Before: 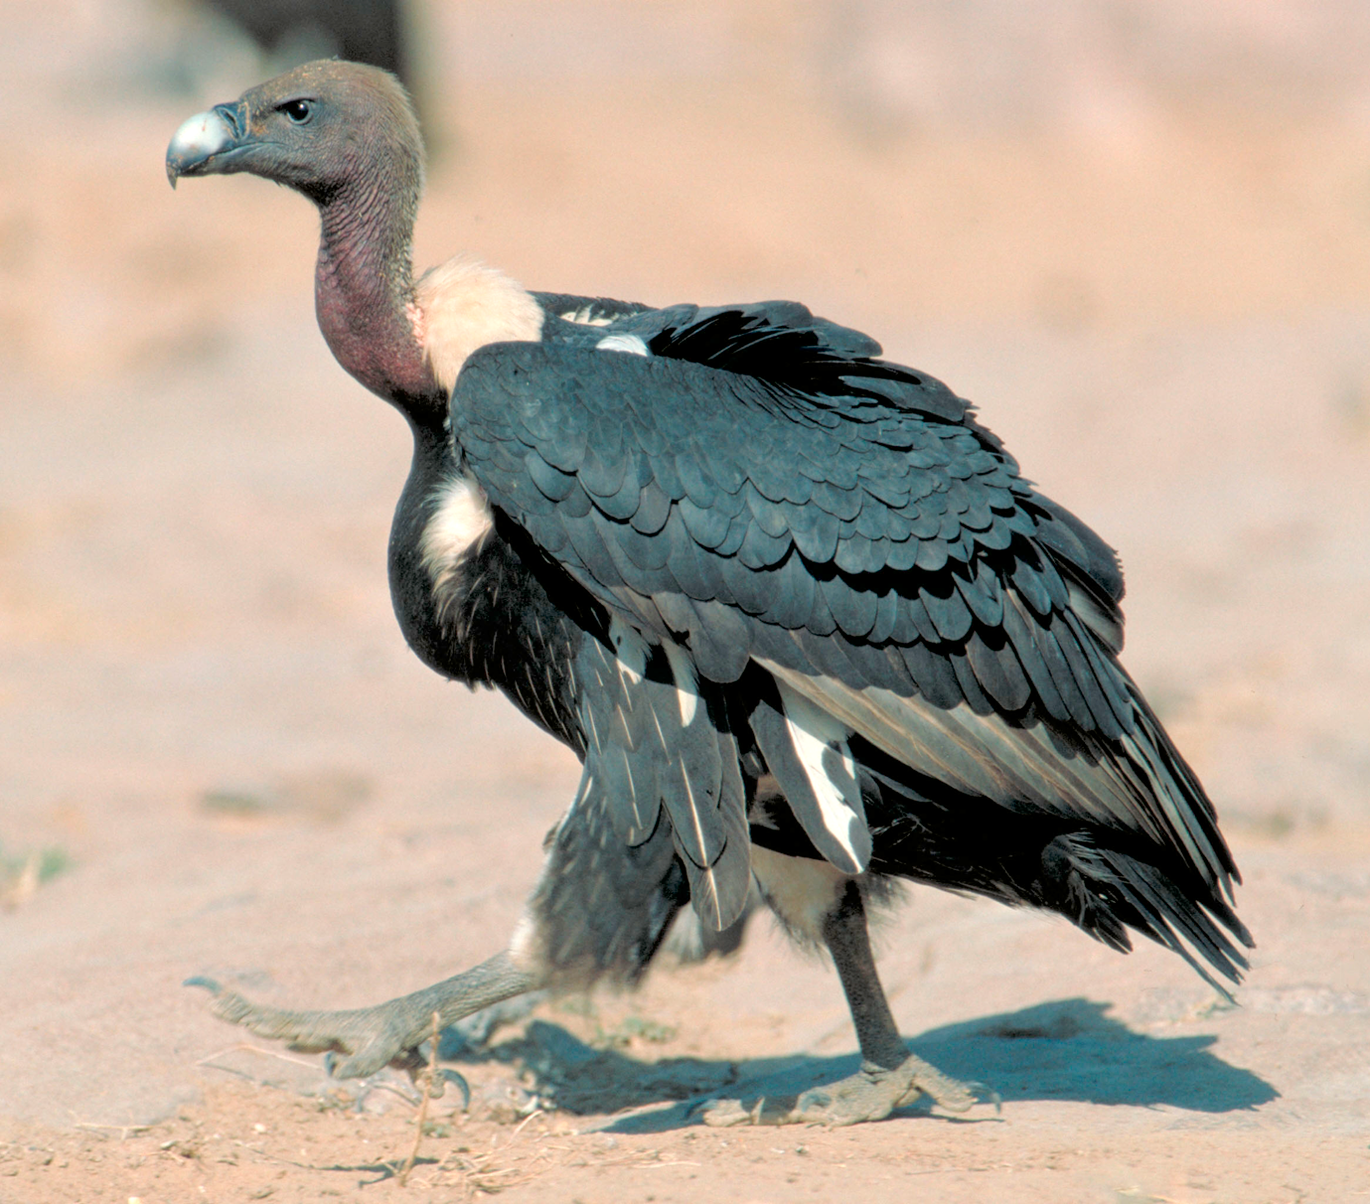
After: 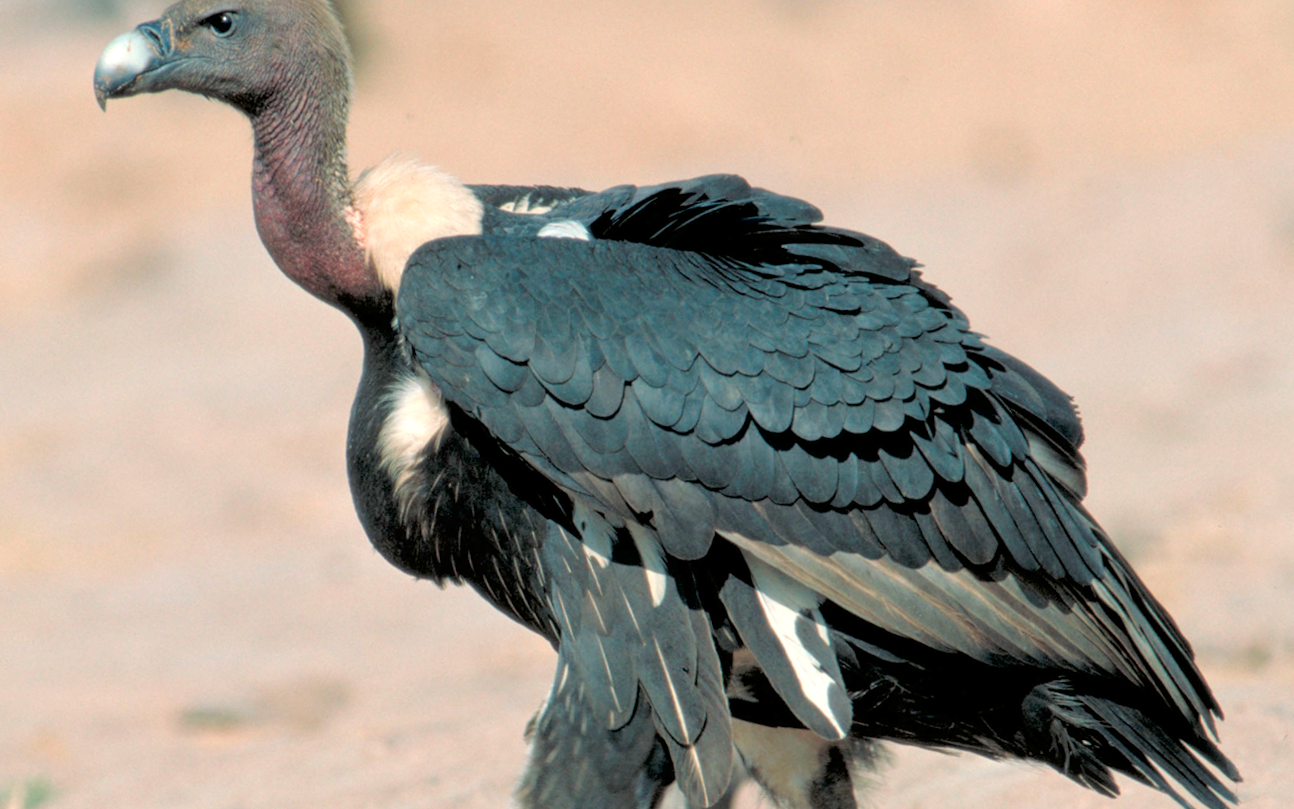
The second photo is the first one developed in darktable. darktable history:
crop: left 0.387%, top 5.469%, bottom 19.809%
rotate and perspective: rotation -4.57°, crop left 0.054, crop right 0.944, crop top 0.087, crop bottom 0.914
